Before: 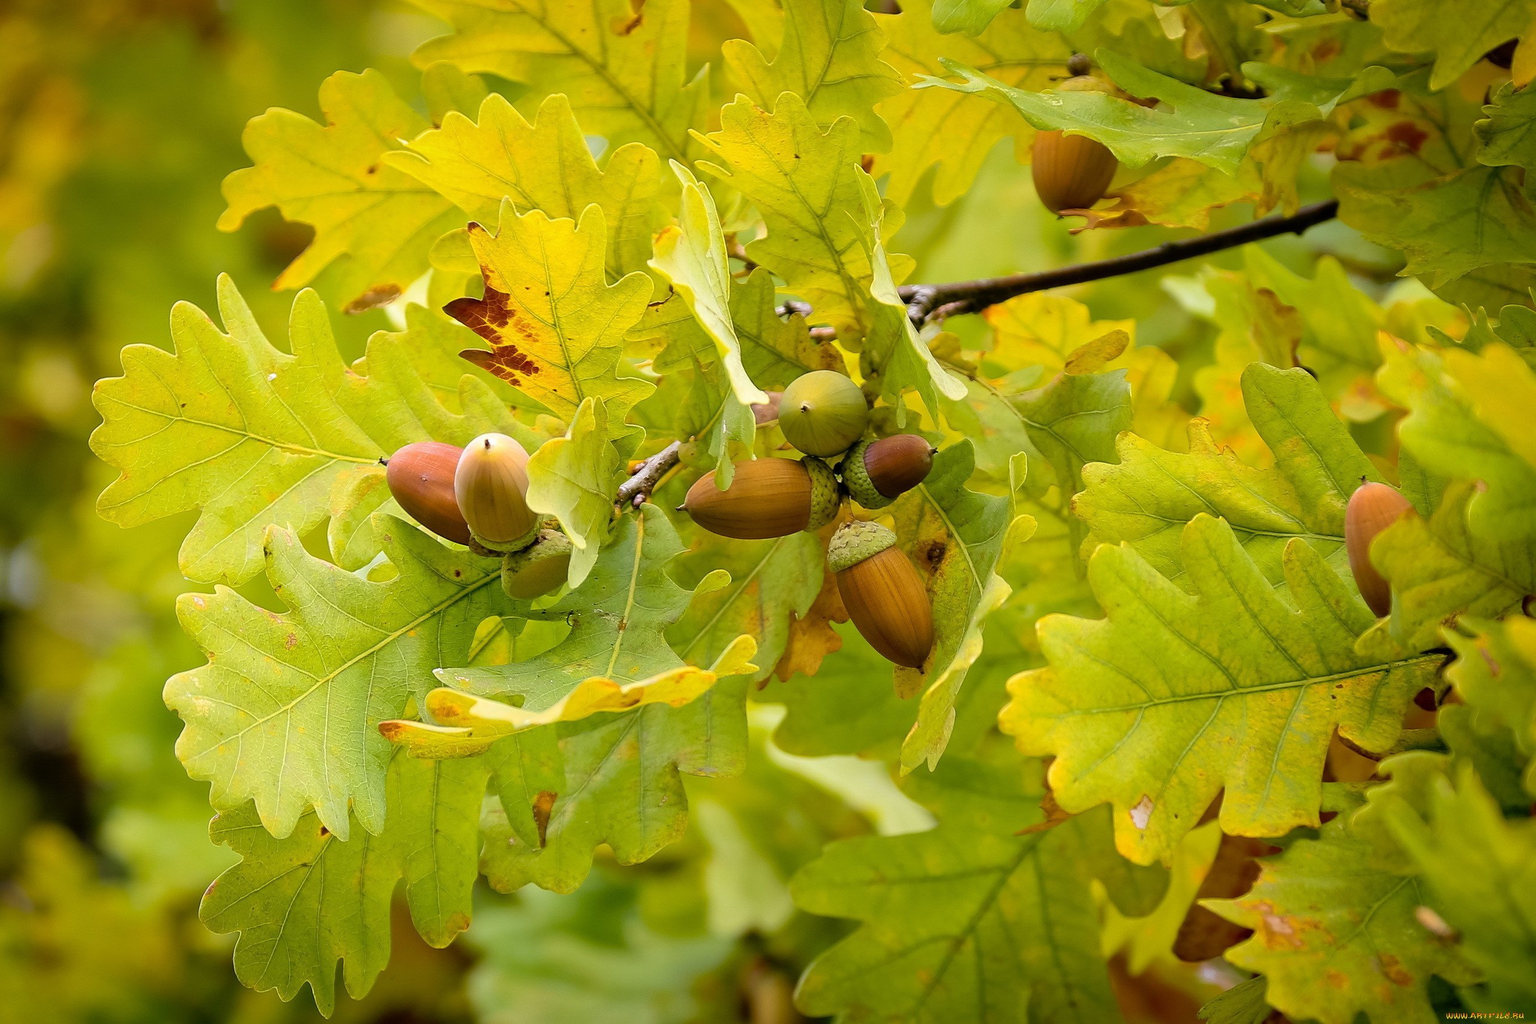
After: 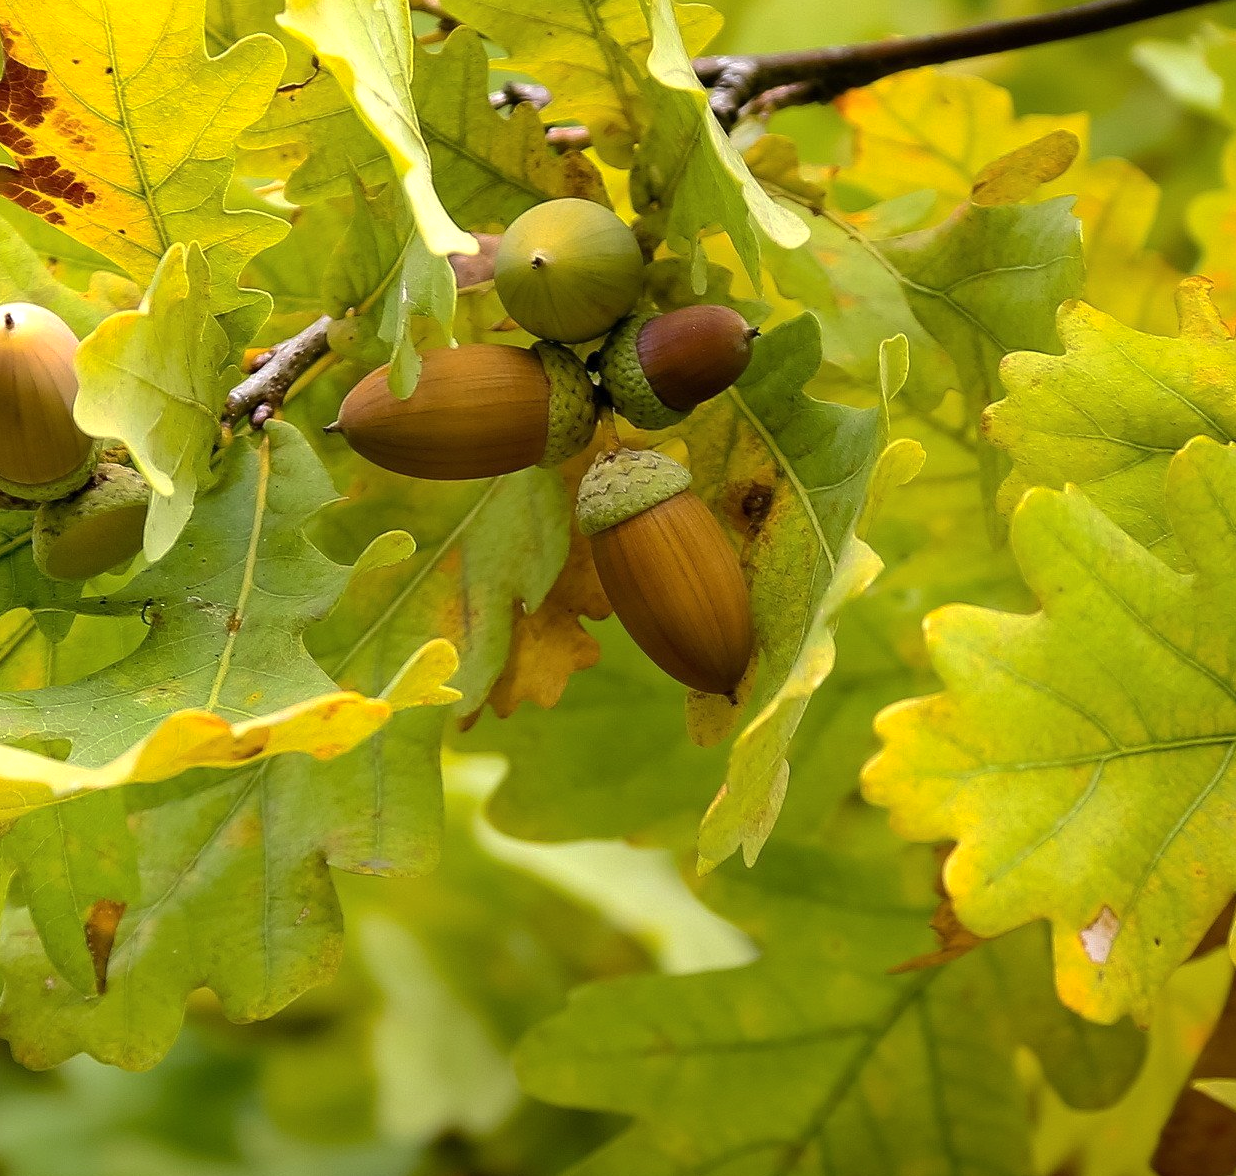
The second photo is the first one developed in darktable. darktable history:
crop: left 31.4%, top 24.591%, right 20.308%, bottom 6.467%
base curve: curves: ch0 [(0, 0) (0.74, 0.67) (1, 1)], preserve colors none
tone equalizer: -8 EV -0.001 EV, -7 EV 0.001 EV, -6 EV -0.003 EV, -5 EV -0.005 EV, -4 EV -0.073 EV, -3 EV -0.213 EV, -2 EV -0.278 EV, -1 EV 0.118 EV, +0 EV 0.309 EV
